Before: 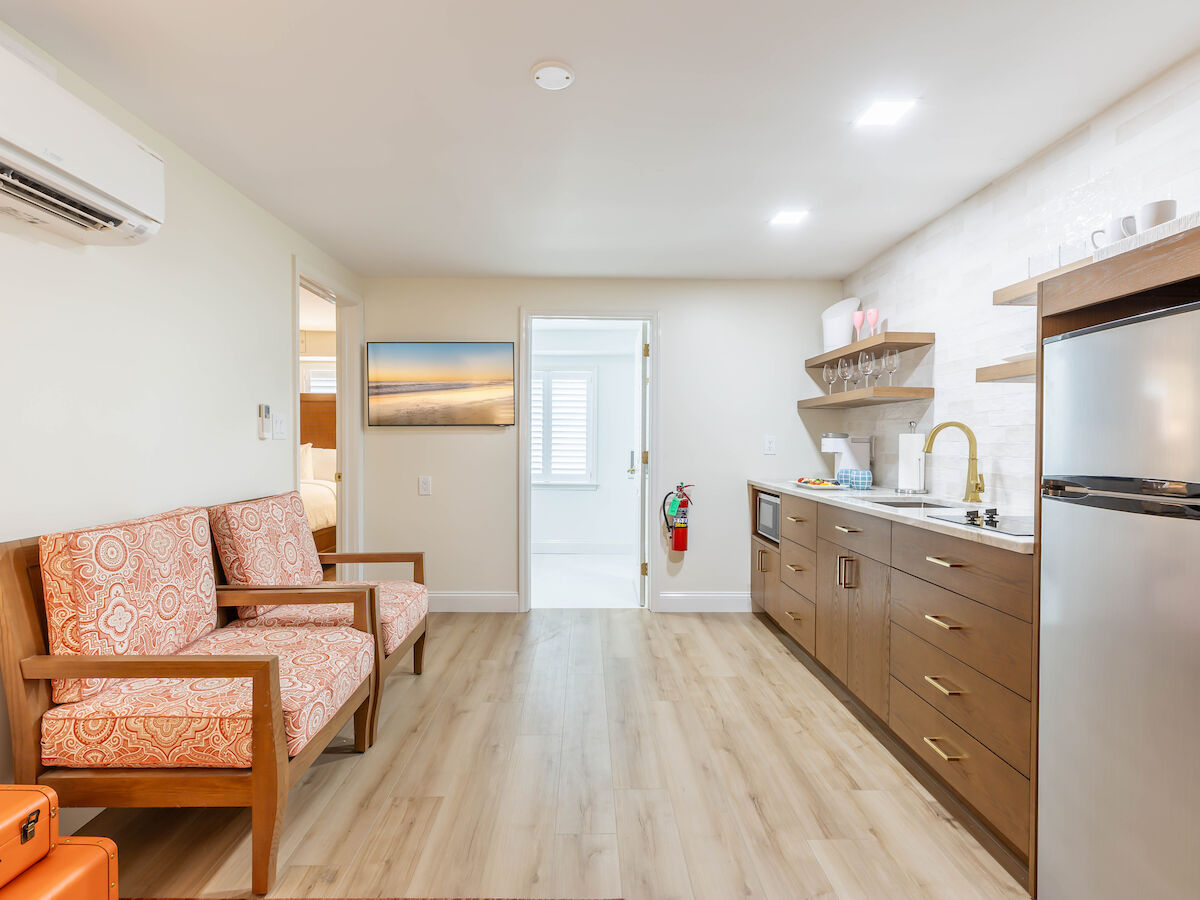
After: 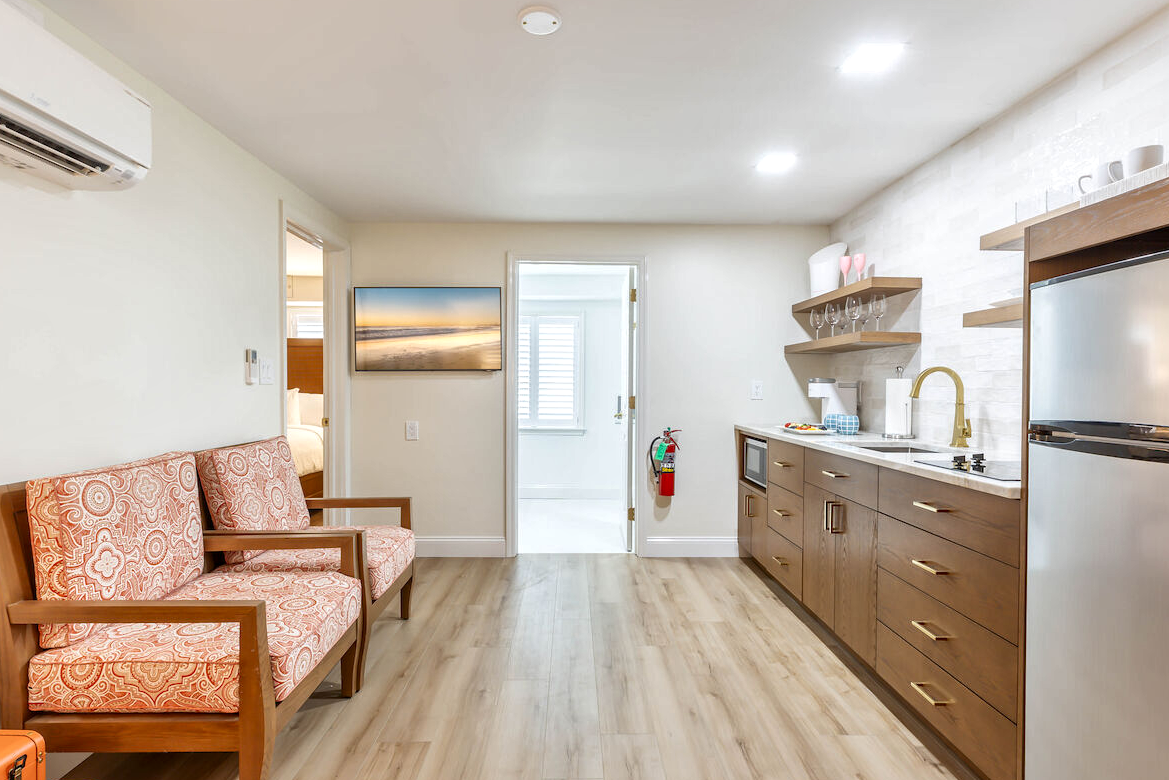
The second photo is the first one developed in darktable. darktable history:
crop: left 1.11%, top 6.135%, right 1.454%, bottom 7.116%
local contrast: mode bilateral grid, contrast 19, coarseness 50, detail 149%, midtone range 0.2
